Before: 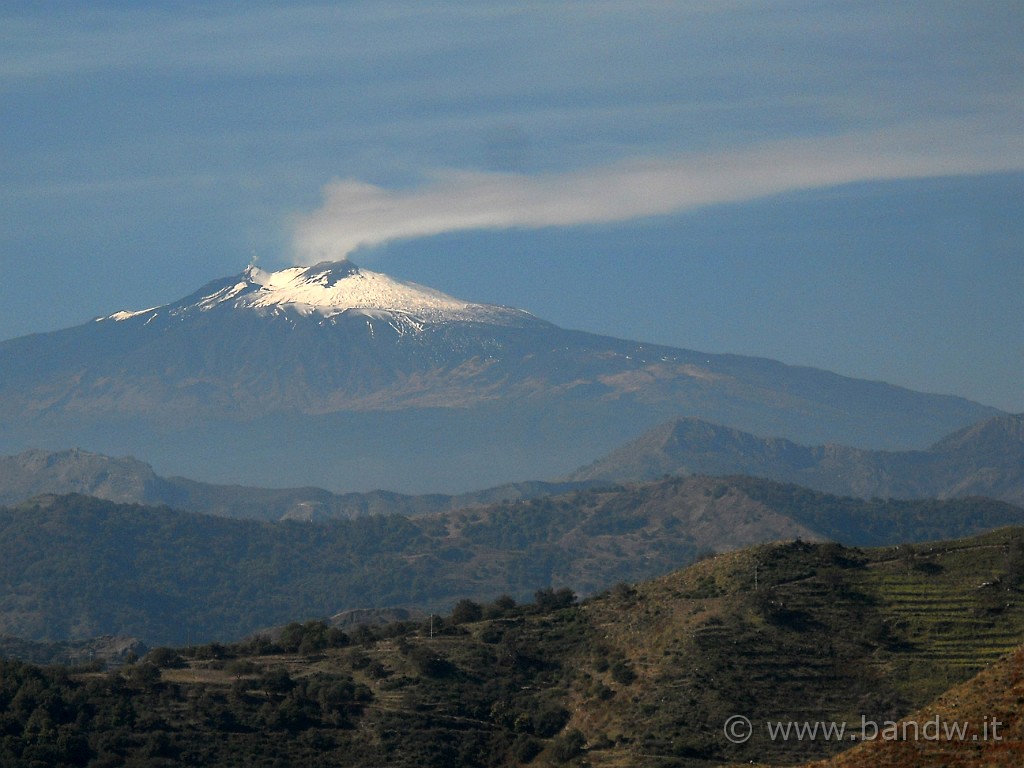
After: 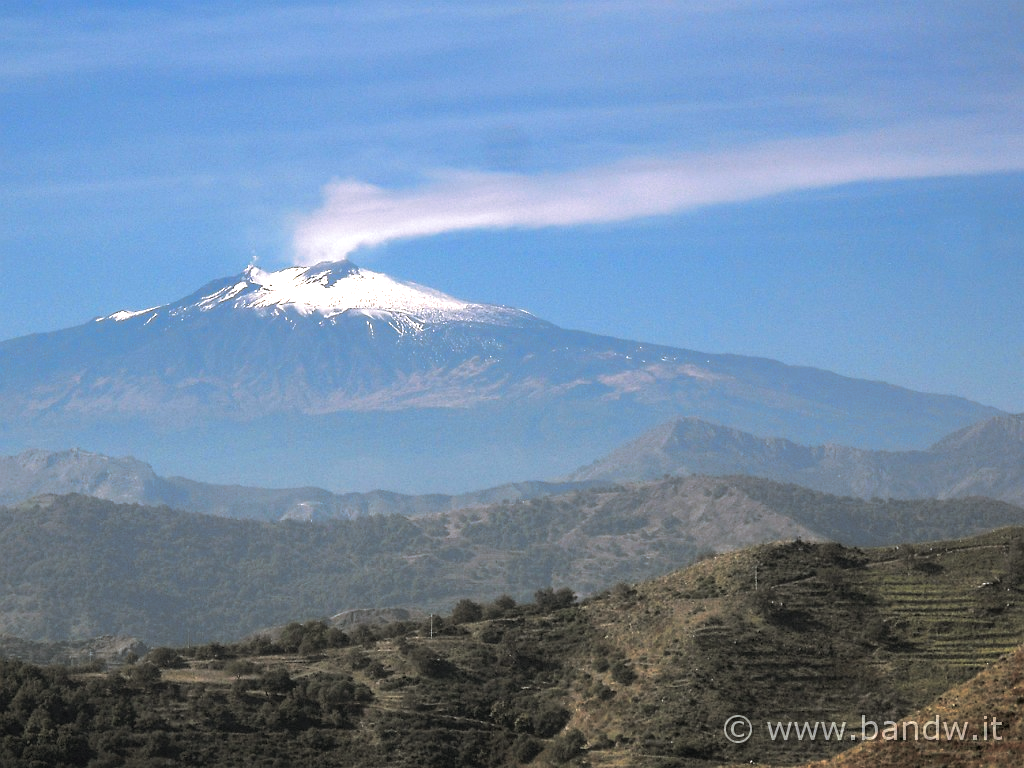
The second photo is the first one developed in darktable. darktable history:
split-toning: shadows › hue 46.8°, shadows › saturation 0.17, highlights › hue 316.8°, highlights › saturation 0.27, balance -51.82
exposure: black level correction 0, exposure 0.7 EV, compensate exposure bias true, compensate highlight preservation false
graduated density: hue 238.83°, saturation 50%
color zones: curves: ch0 [(0, 0.5) (0.143, 0.5) (0.286, 0.5) (0.429, 0.5) (0.571, 0.5) (0.714, 0.476) (0.857, 0.5) (1, 0.5)]; ch2 [(0, 0.5) (0.143, 0.5) (0.286, 0.5) (0.429, 0.5) (0.571, 0.5) (0.714, 0.487) (0.857, 0.5) (1, 0.5)]
